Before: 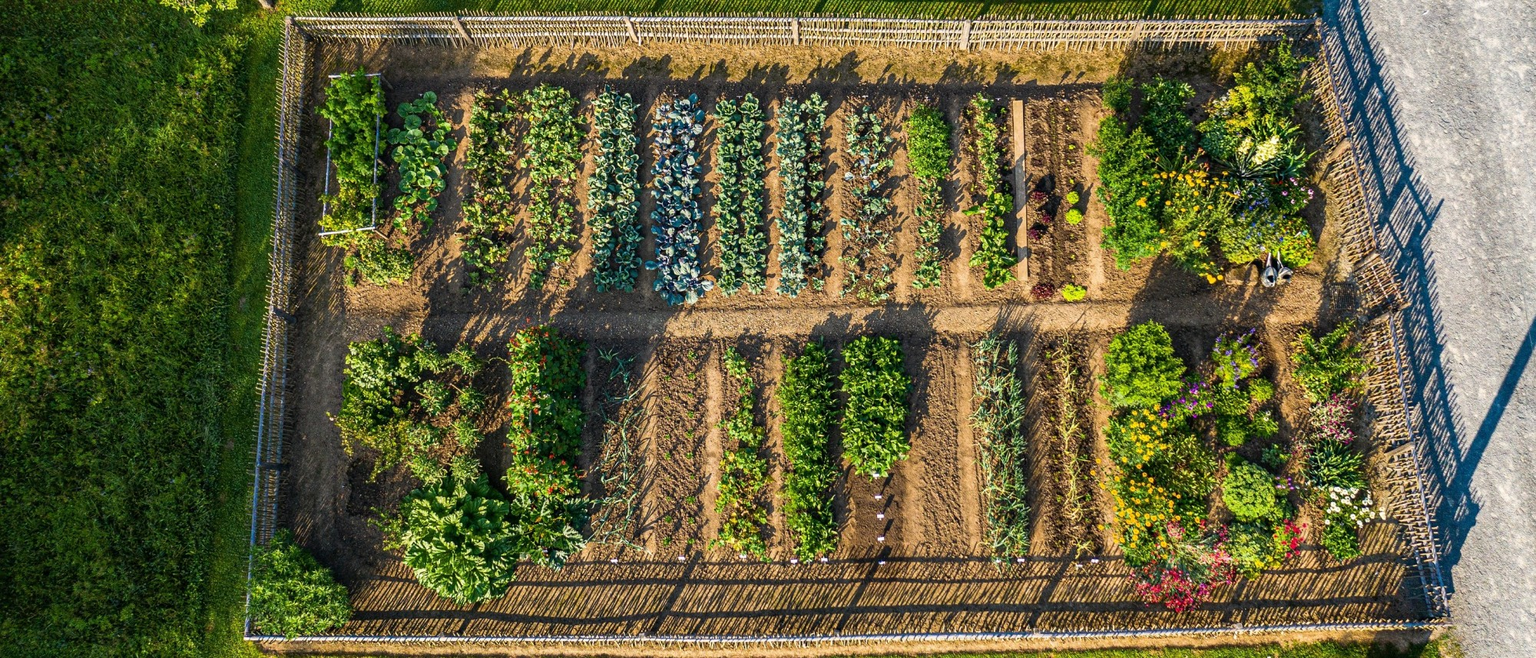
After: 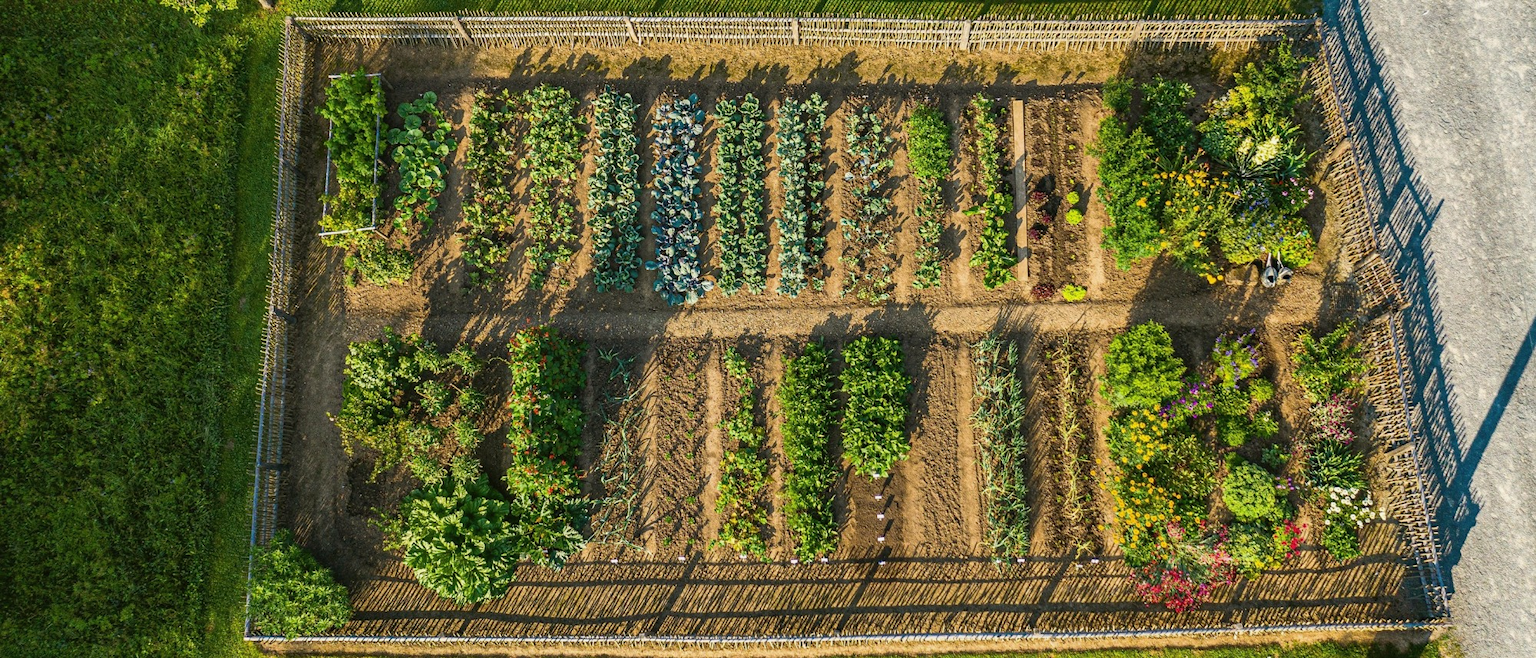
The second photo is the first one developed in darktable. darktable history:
color balance: mode lift, gamma, gain (sRGB), lift [1.04, 1, 1, 0.97], gamma [1.01, 1, 1, 0.97], gain [0.96, 1, 1, 0.97]
tone equalizer: on, module defaults
